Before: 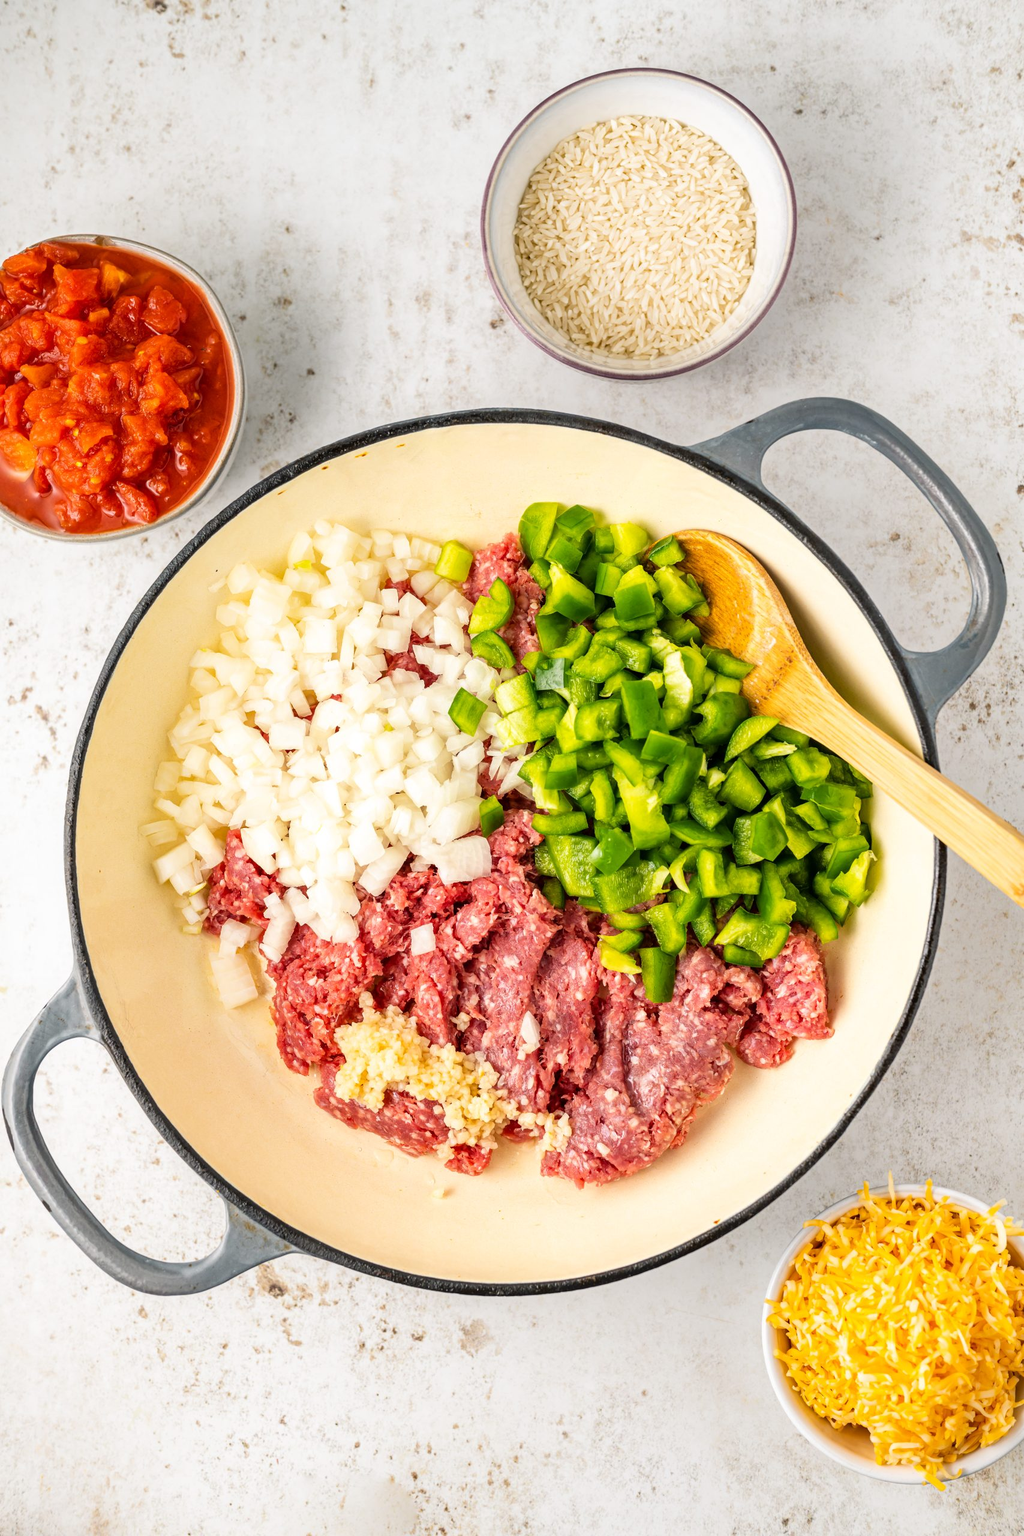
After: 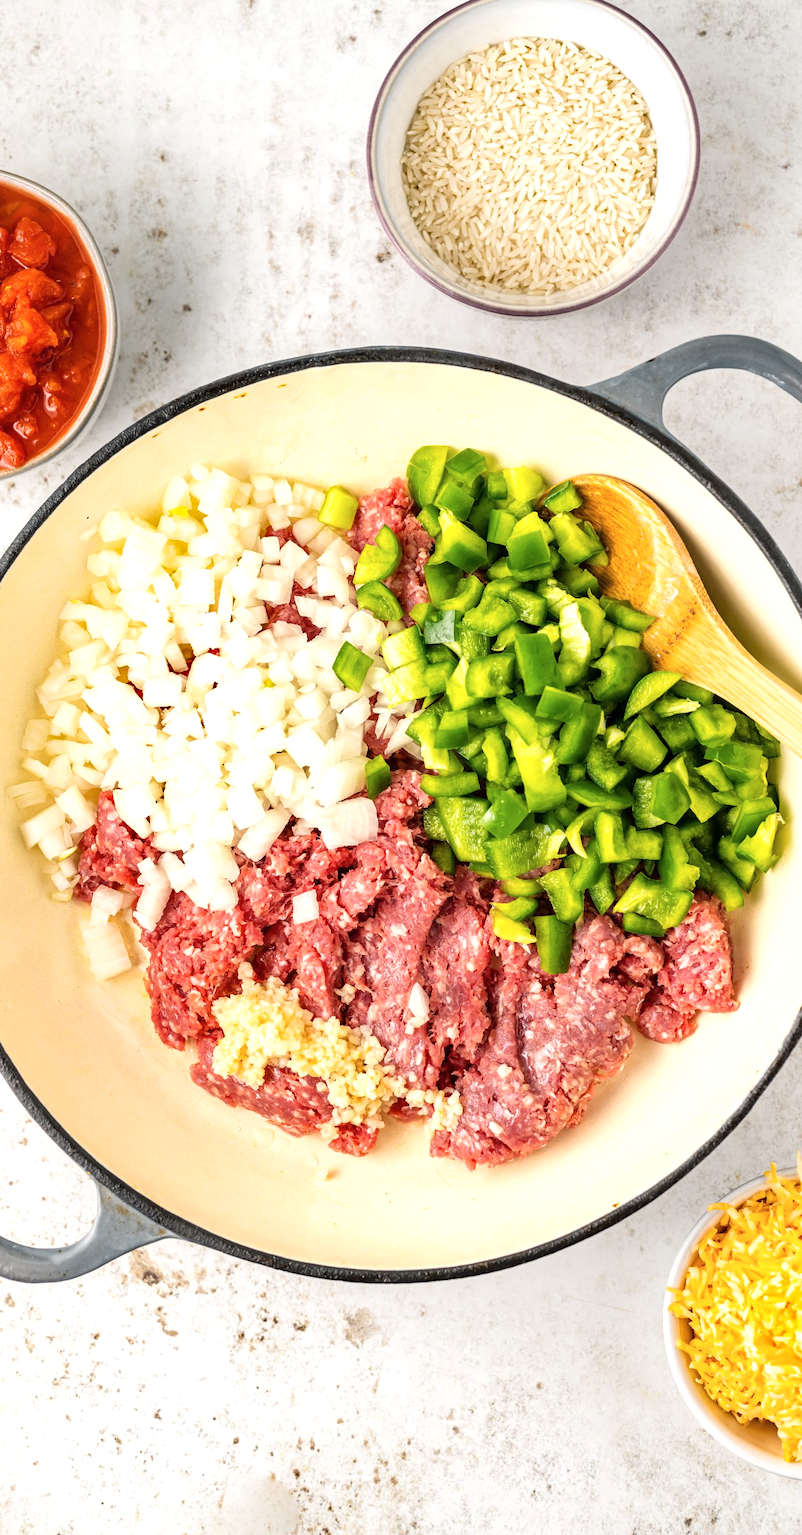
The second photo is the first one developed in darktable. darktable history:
shadows and highlights: radius 44.78, white point adjustment 6.64, compress 79.65%, highlights color adjustment 78.42%, soften with gaussian
crop and rotate: left 13.15%, top 5.251%, right 12.609%
